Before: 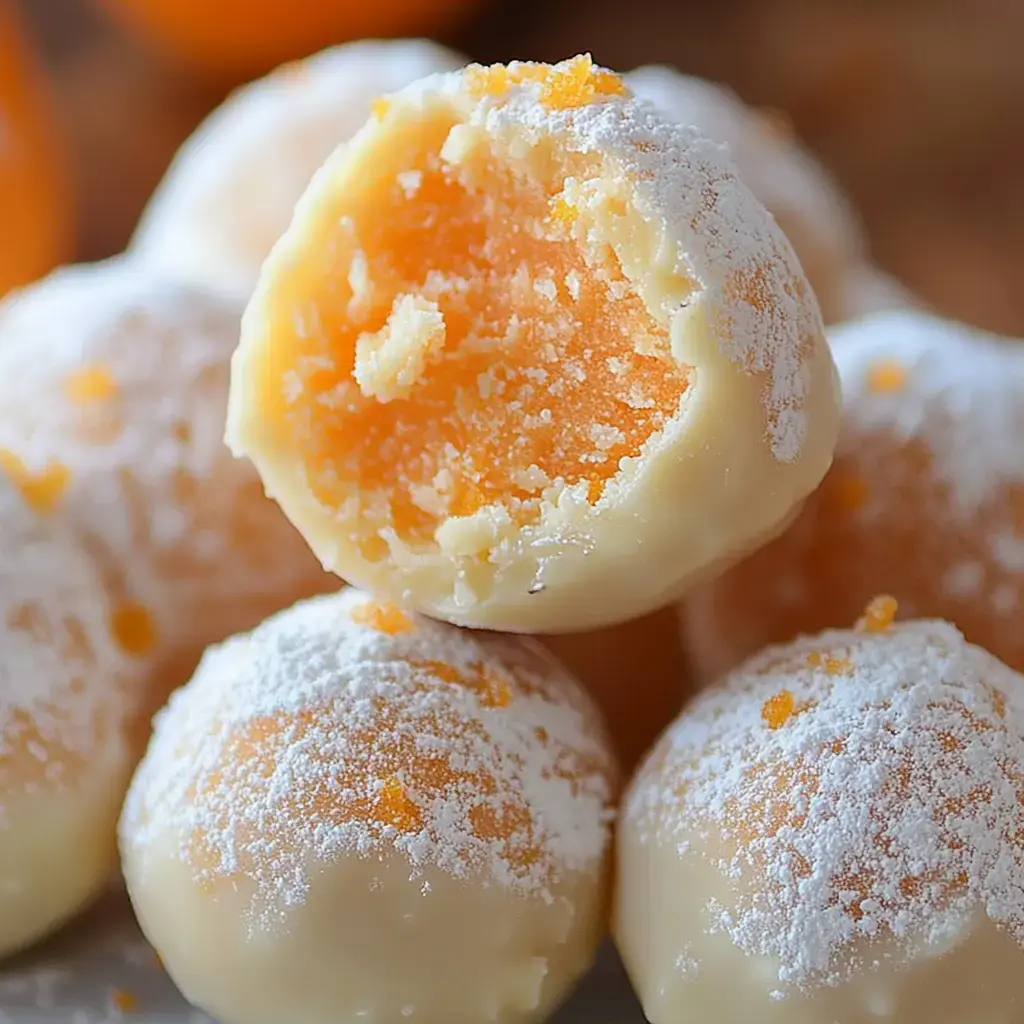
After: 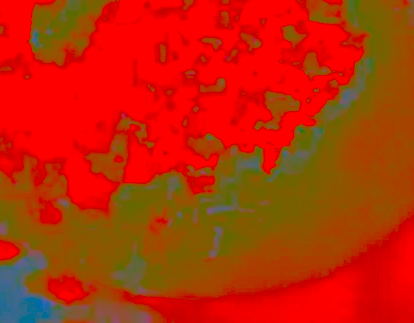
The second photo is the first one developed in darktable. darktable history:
crop: left 31.832%, top 32.437%, right 27.661%, bottom 35.966%
exposure: exposure 0.202 EV, compensate highlight preservation false
shadows and highlights: radius 119.58, shadows 42.18, highlights -62.21, soften with gaussian
color correction: highlights a* 1.64, highlights b* -1.77, saturation 2.48
contrast brightness saturation: contrast -0.978, brightness -0.159, saturation 0.735
